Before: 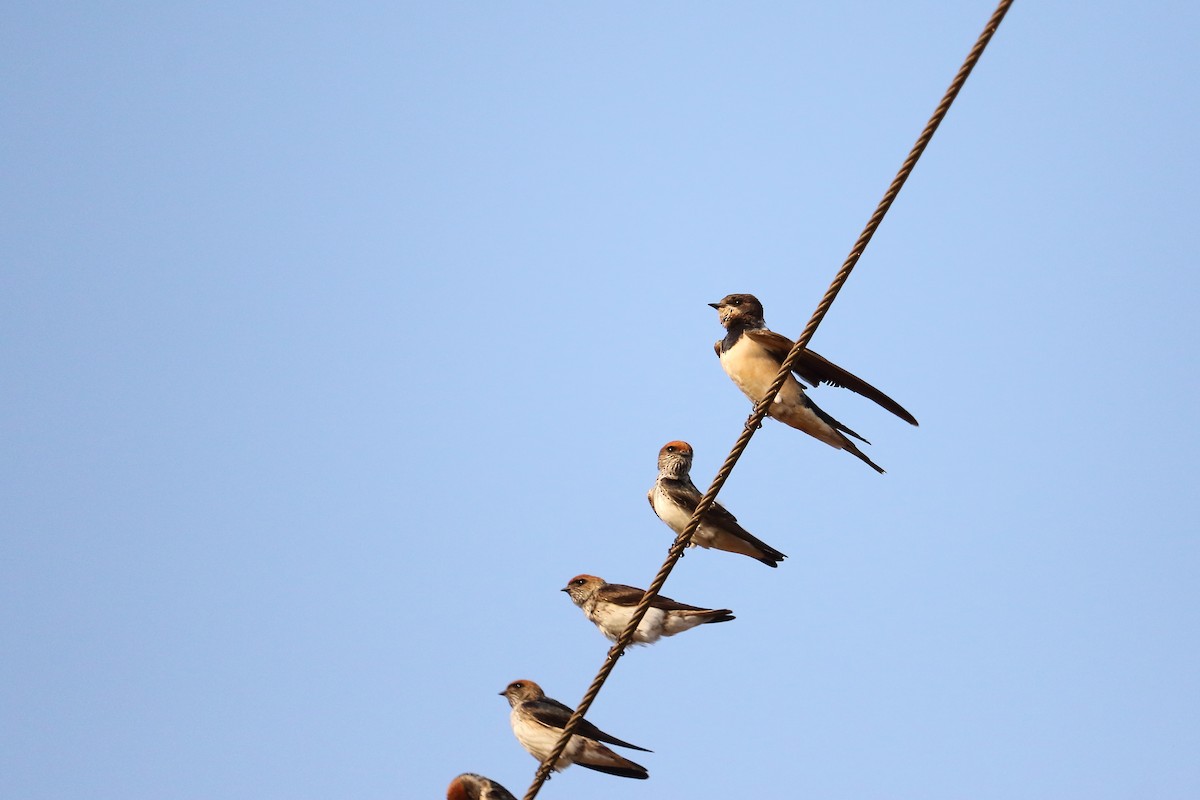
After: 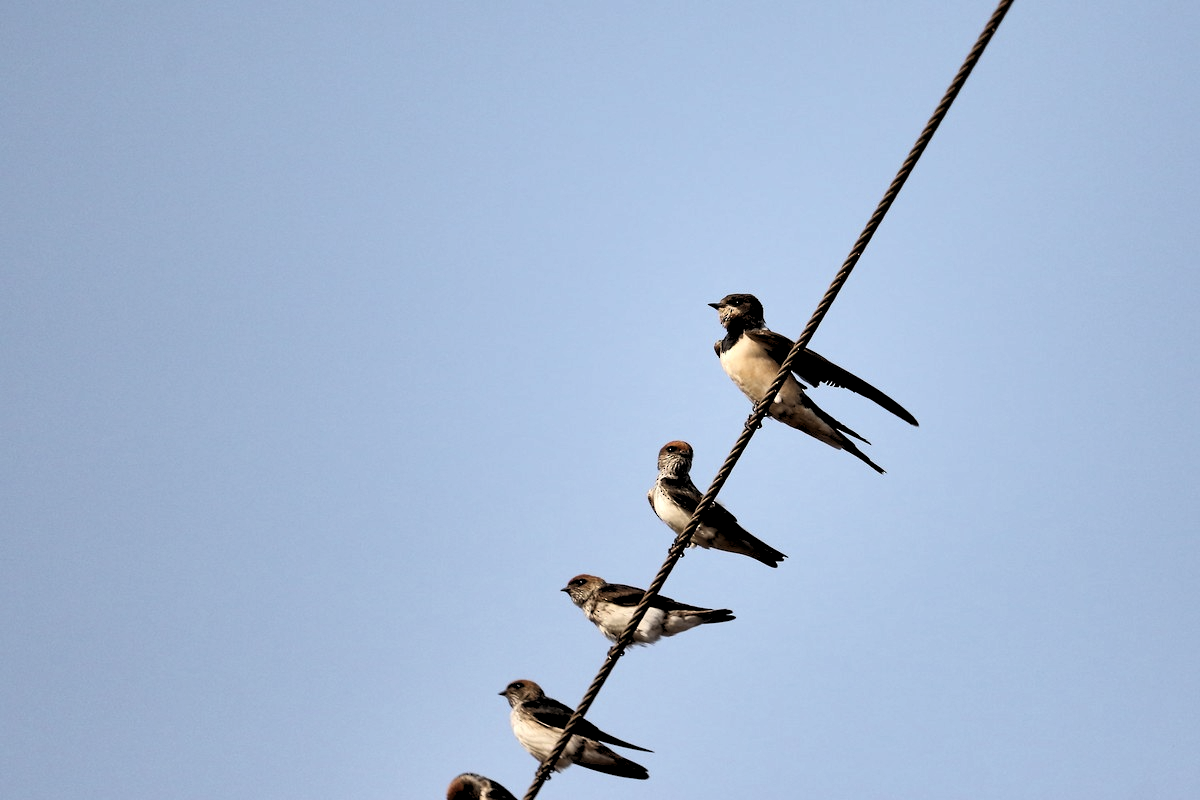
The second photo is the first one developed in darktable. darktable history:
rgb levels: levels [[0.034, 0.472, 0.904], [0, 0.5, 1], [0, 0.5, 1]]
shadows and highlights: soften with gaussian
contrast brightness saturation: contrast 0.1, saturation -0.3
